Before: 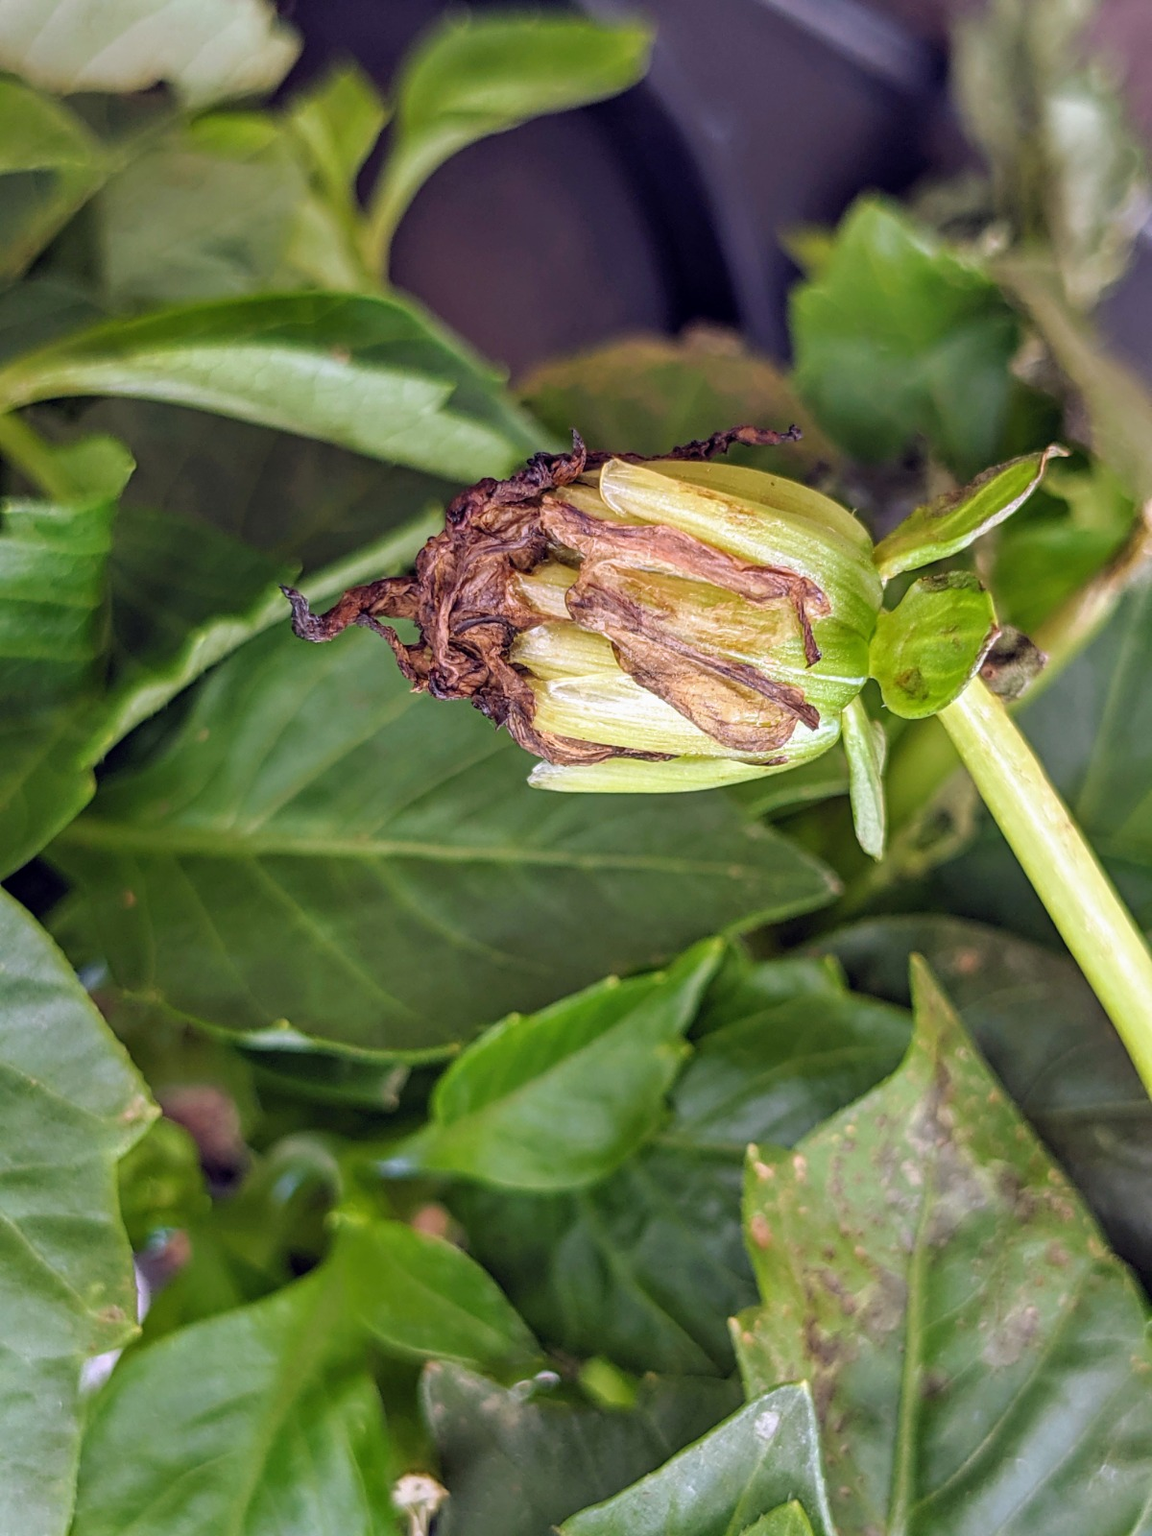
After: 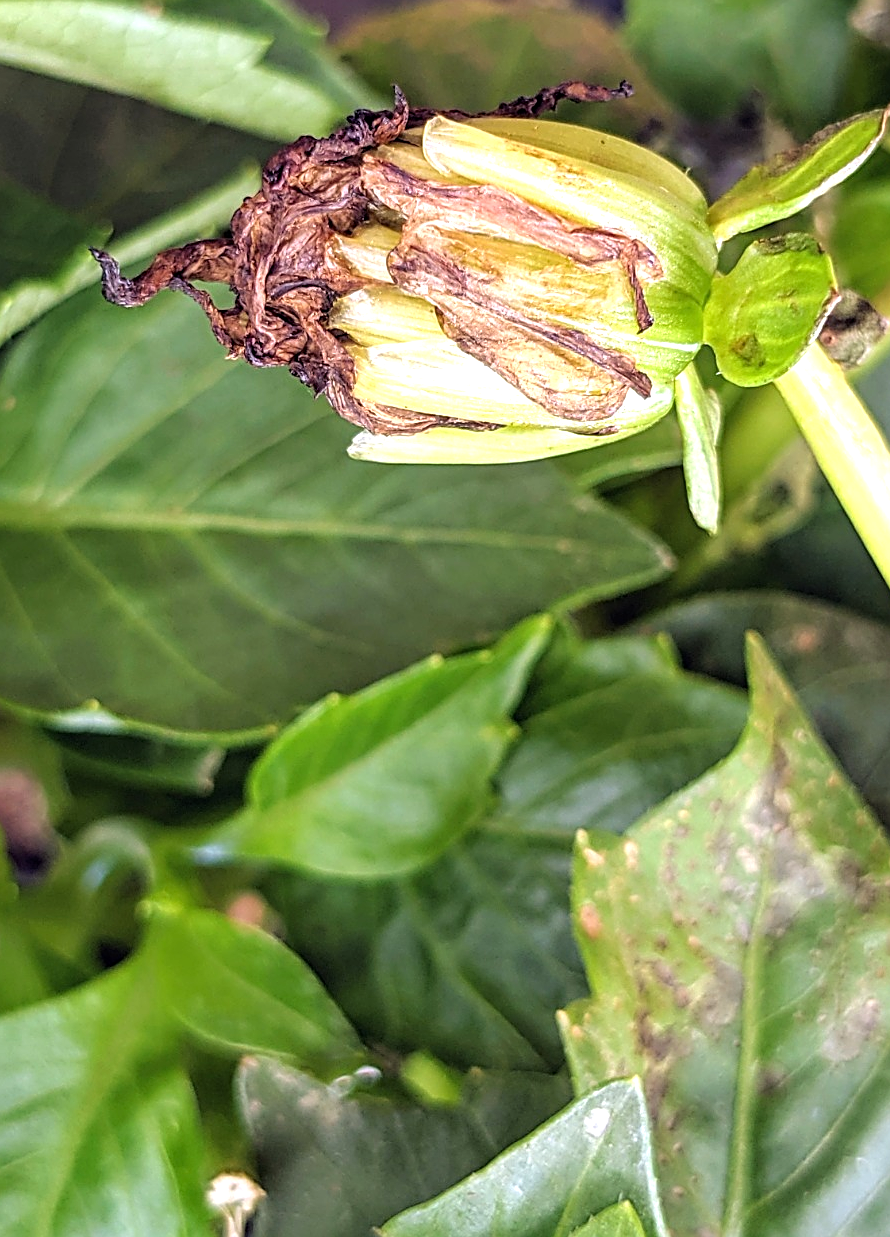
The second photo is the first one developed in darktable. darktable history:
sharpen: on, module defaults
tone equalizer: -8 EV -0.728 EV, -7 EV -0.668 EV, -6 EV -0.59 EV, -5 EV -0.417 EV, -3 EV 0.401 EV, -2 EV 0.6 EV, -1 EV 0.692 EV, +0 EV 0.742 EV
crop: left 16.87%, top 22.628%, right 8.929%
